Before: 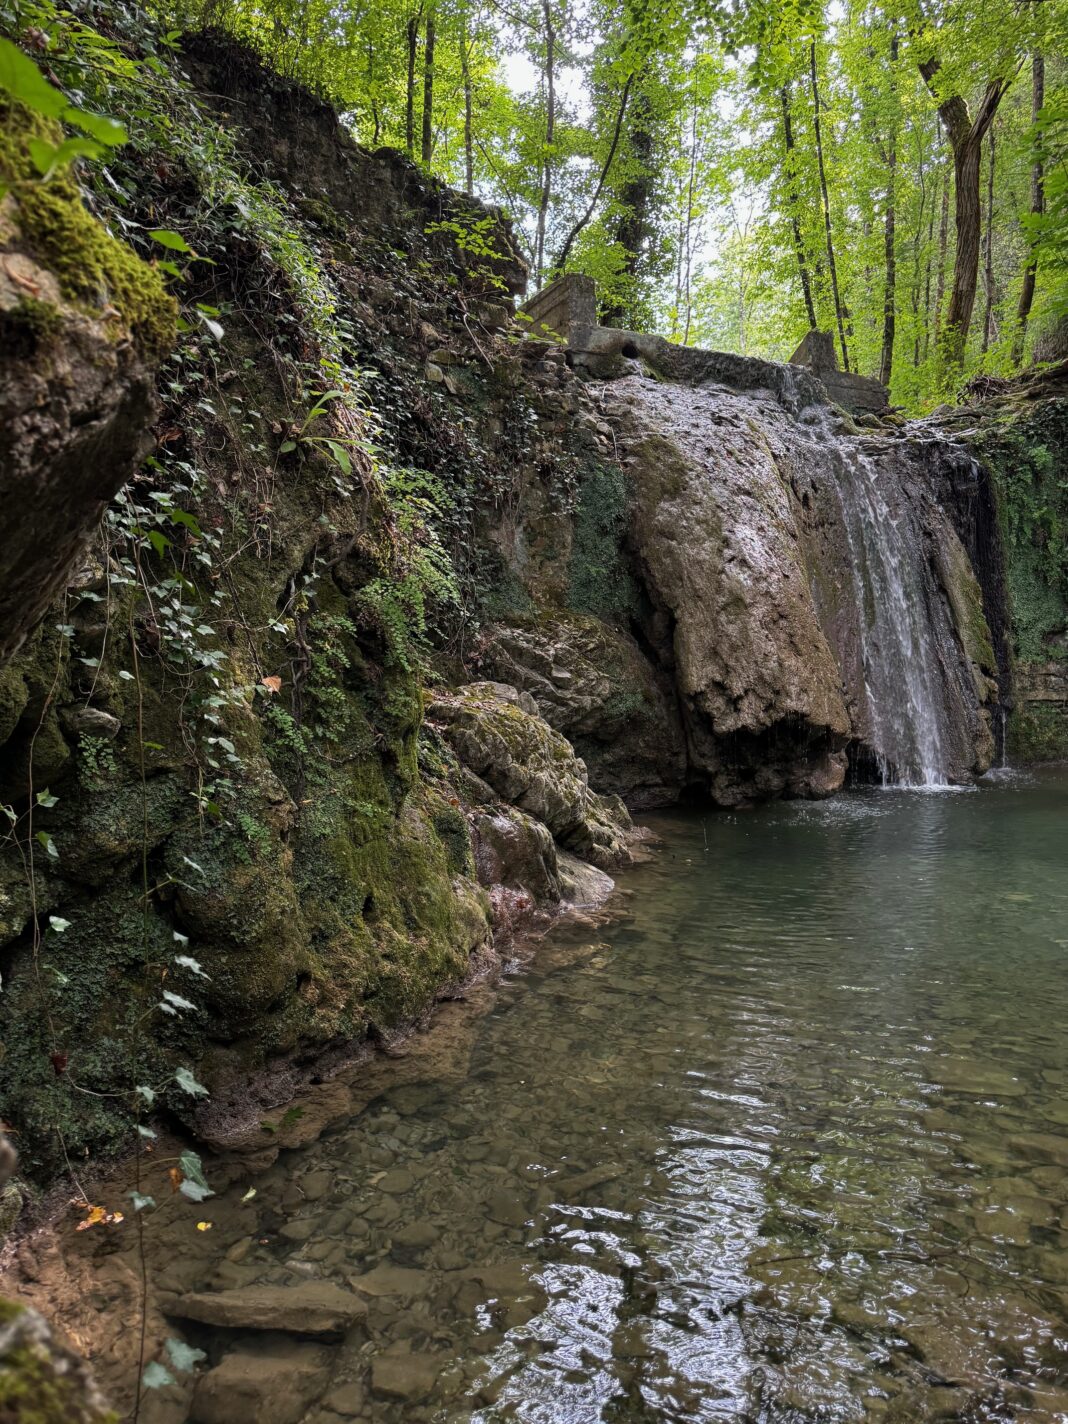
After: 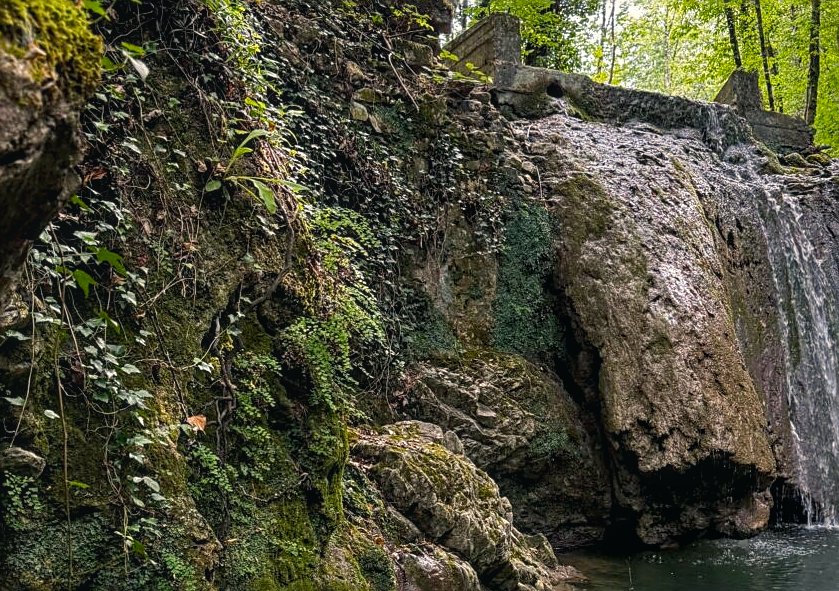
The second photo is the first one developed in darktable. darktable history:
sharpen: on, module defaults
crop: left 7.036%, top 18.398%, right 14.379%, bottom 40.043%
color balance rgb: shadows lift › chroma 2%, shadows lift › hue 219.6°, power › hue 313.2°, highlights gain › chroma 3%, highlights gain › hue 75.6°, global offset › luminance 0.5%, perceptual saturation grading › global saturation 15.33%, perceptual saturation grading › highlights -19.33%, perceptual saturation grading › shadows 20%, global vibrance 20%
local contrast: on, module defaults
